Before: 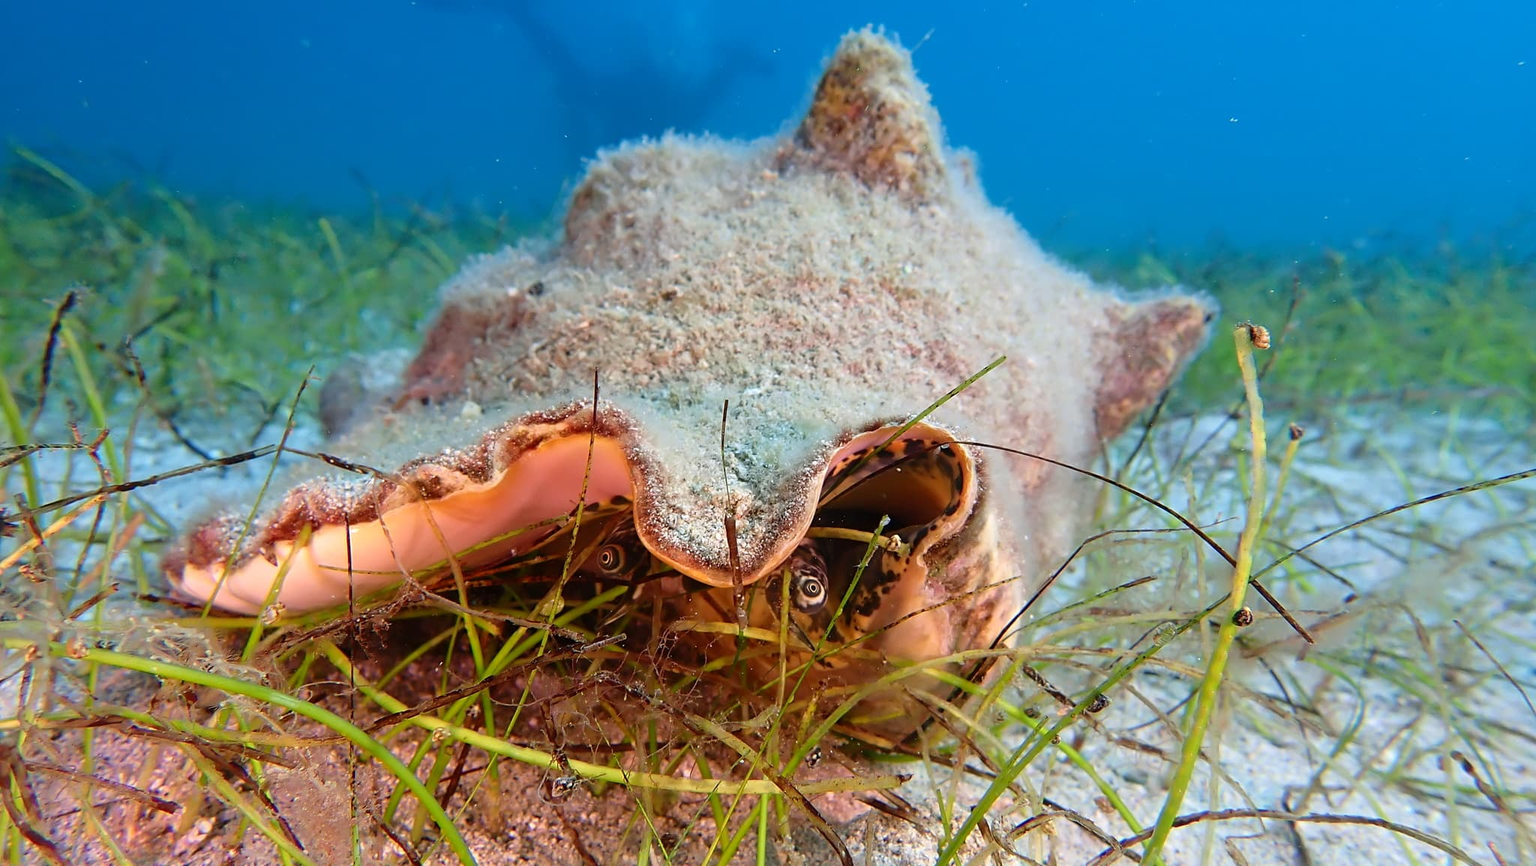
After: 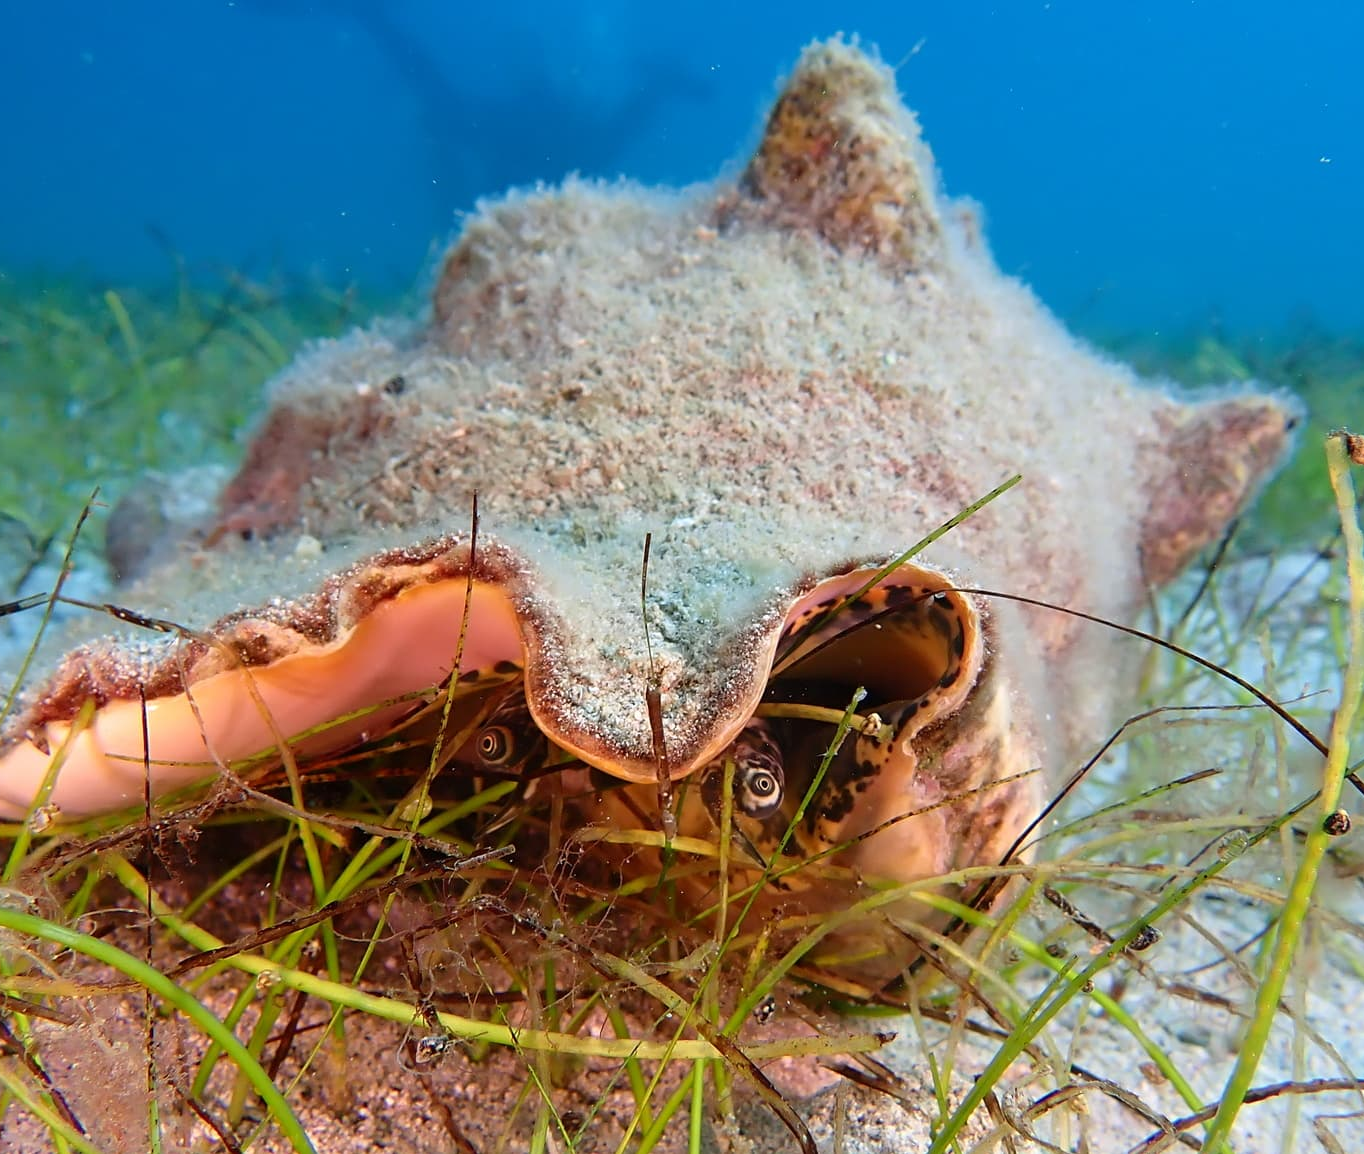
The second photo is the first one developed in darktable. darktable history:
crop and rotate: left 15.638%, right 17.717%
